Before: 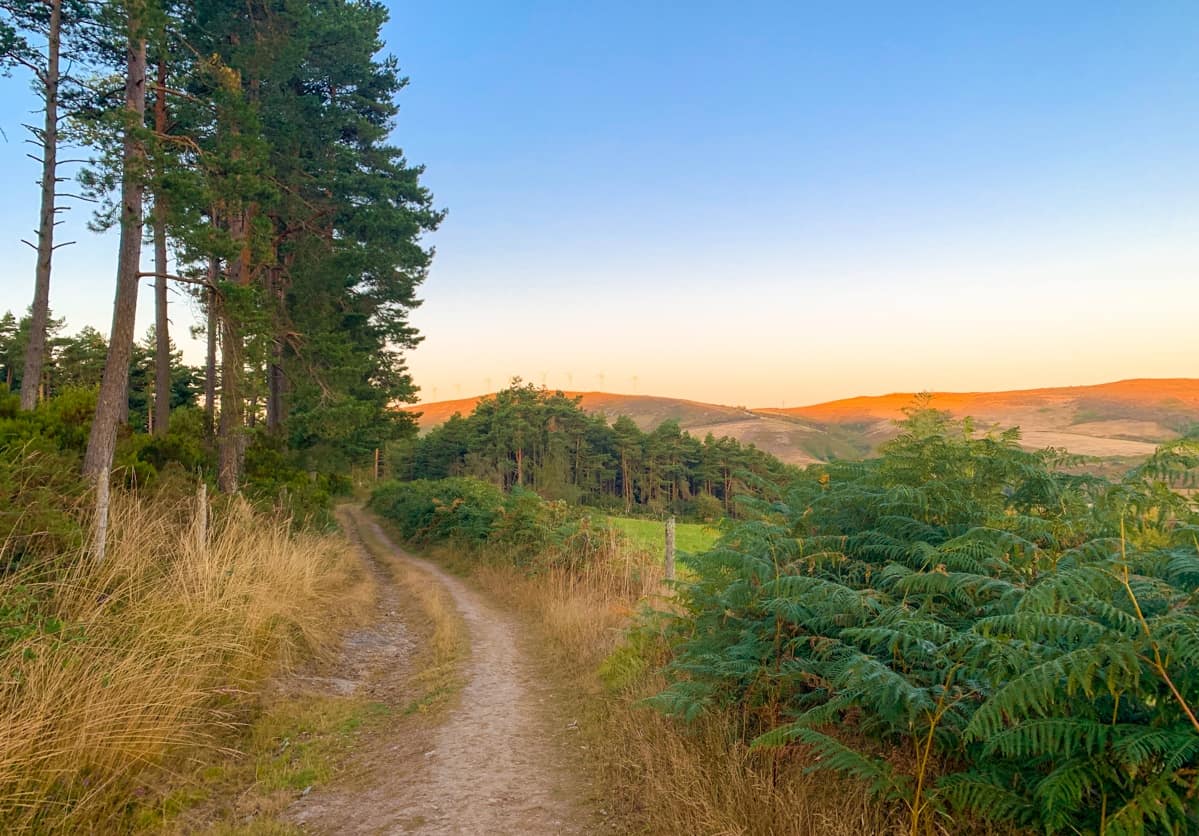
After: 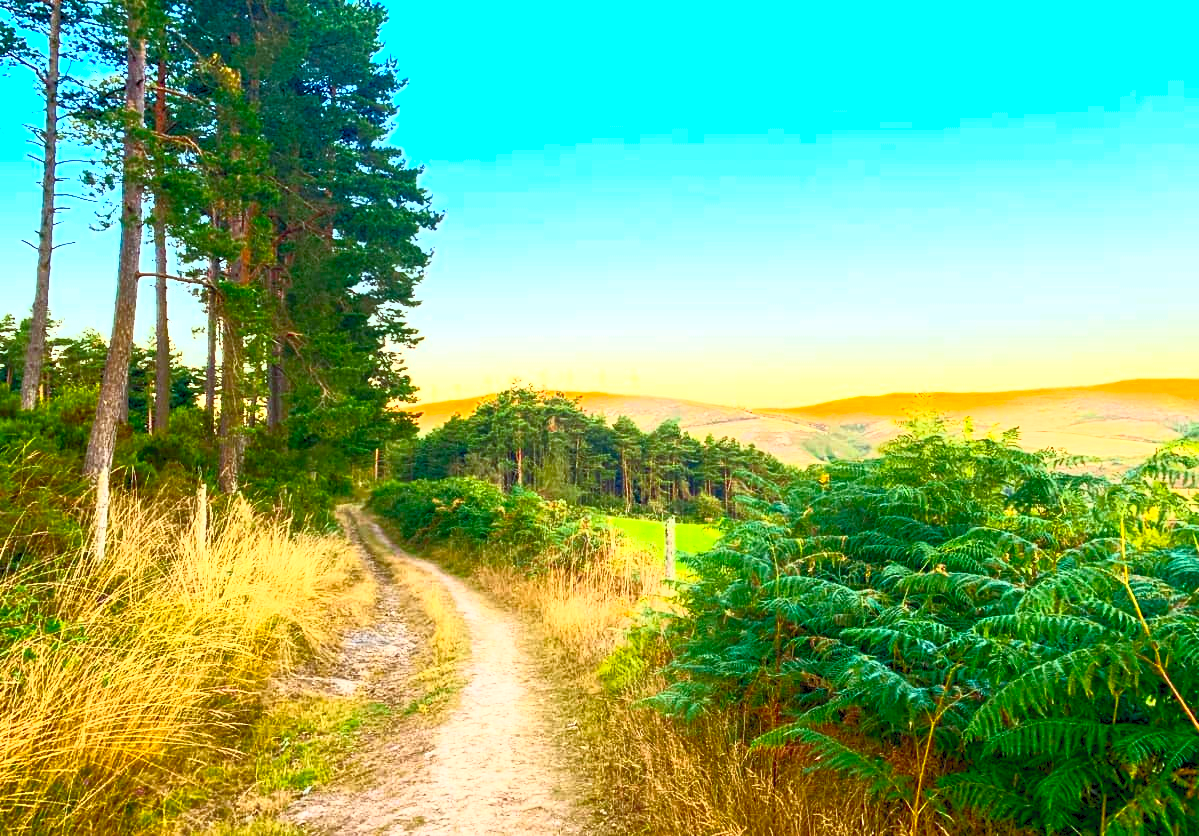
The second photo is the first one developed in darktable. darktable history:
white balance: red 0.978, blue 0.999
exposure: black level correction 0.004, exposure 0.014 EV, compensate highlight preservation false
local contrast: highlights 100%, shadows 100%, detail 120%, midtone range 0.2
contrast brightness saturation: contrast 1, brightness 1, saturation 1
color calibration: illuminant Planckian (black body), adaptation linear Bradford (ICC v4), x 0.361, y 0.366, temperature 4511.61 K, saturation algorithm version 1 (2020)
